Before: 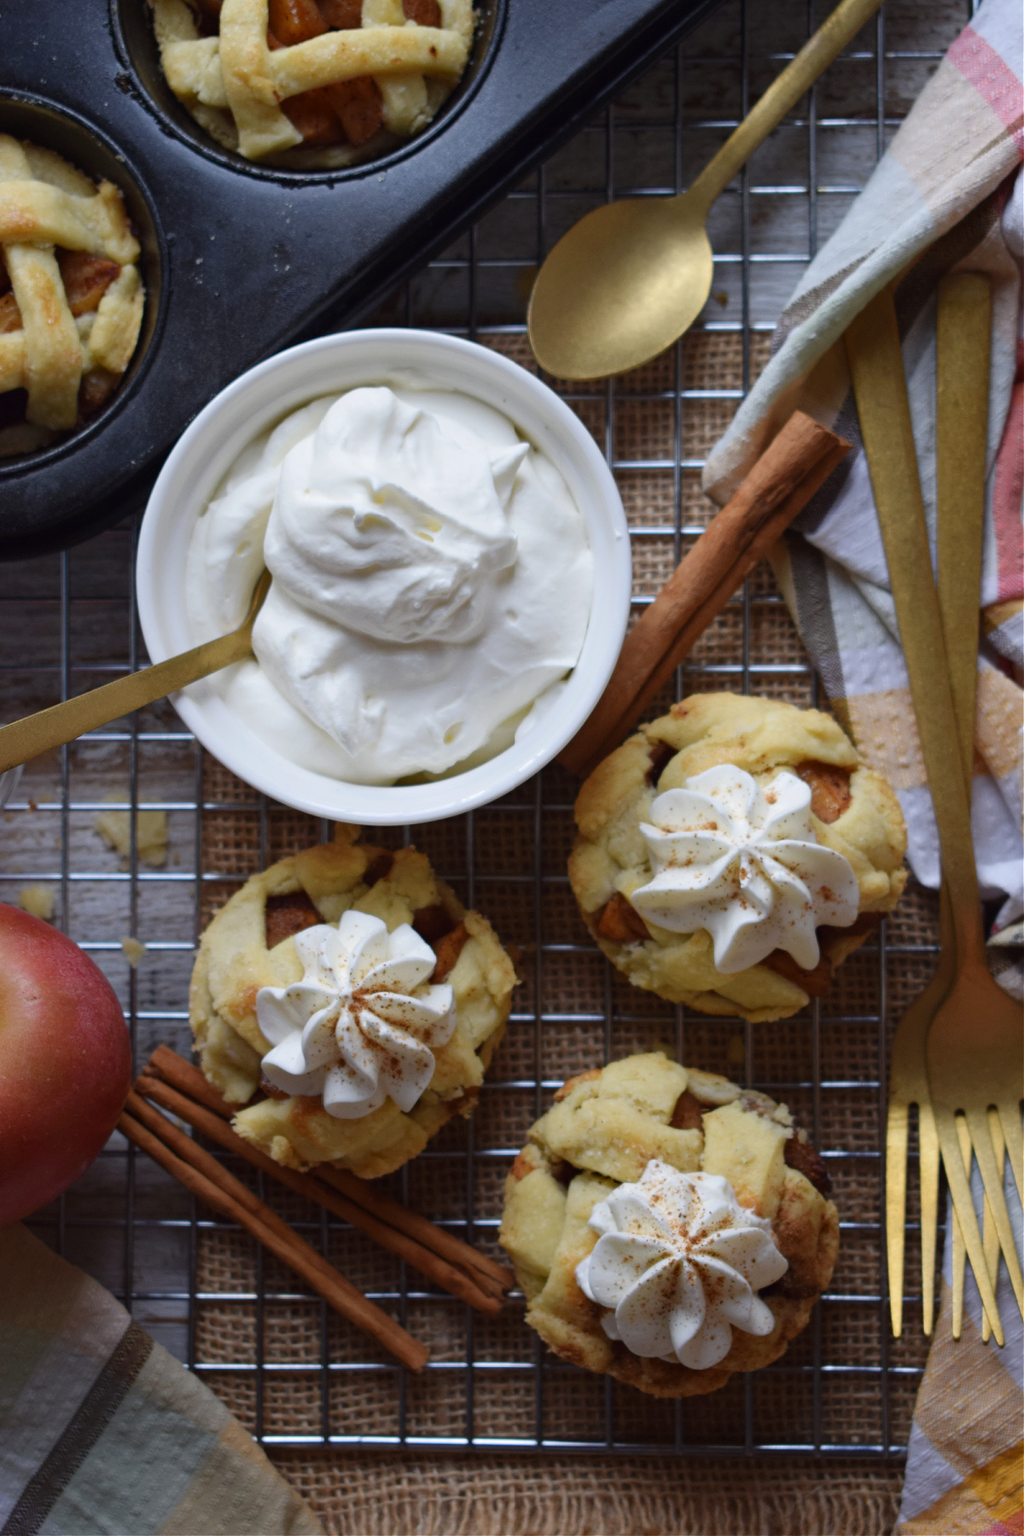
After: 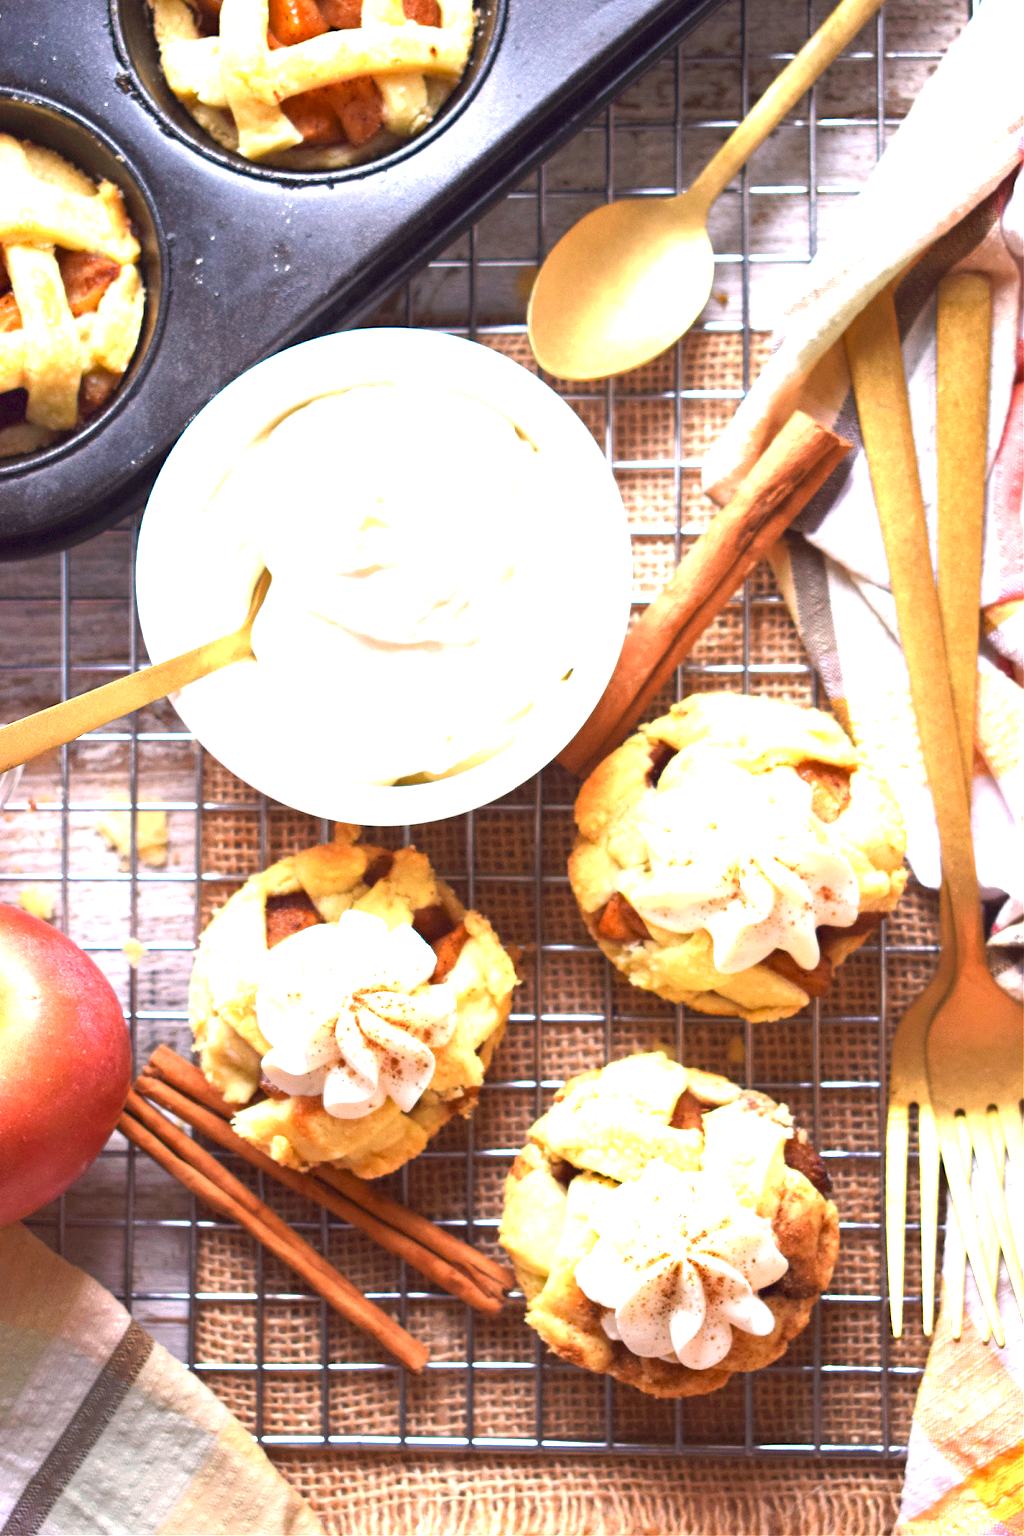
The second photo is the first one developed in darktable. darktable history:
white balance: red 1.127, blue 0.943
exposure: black level correction 0.001, exposure 2.607 EV, compensate exposure bias true, compensate highlight preservation false
